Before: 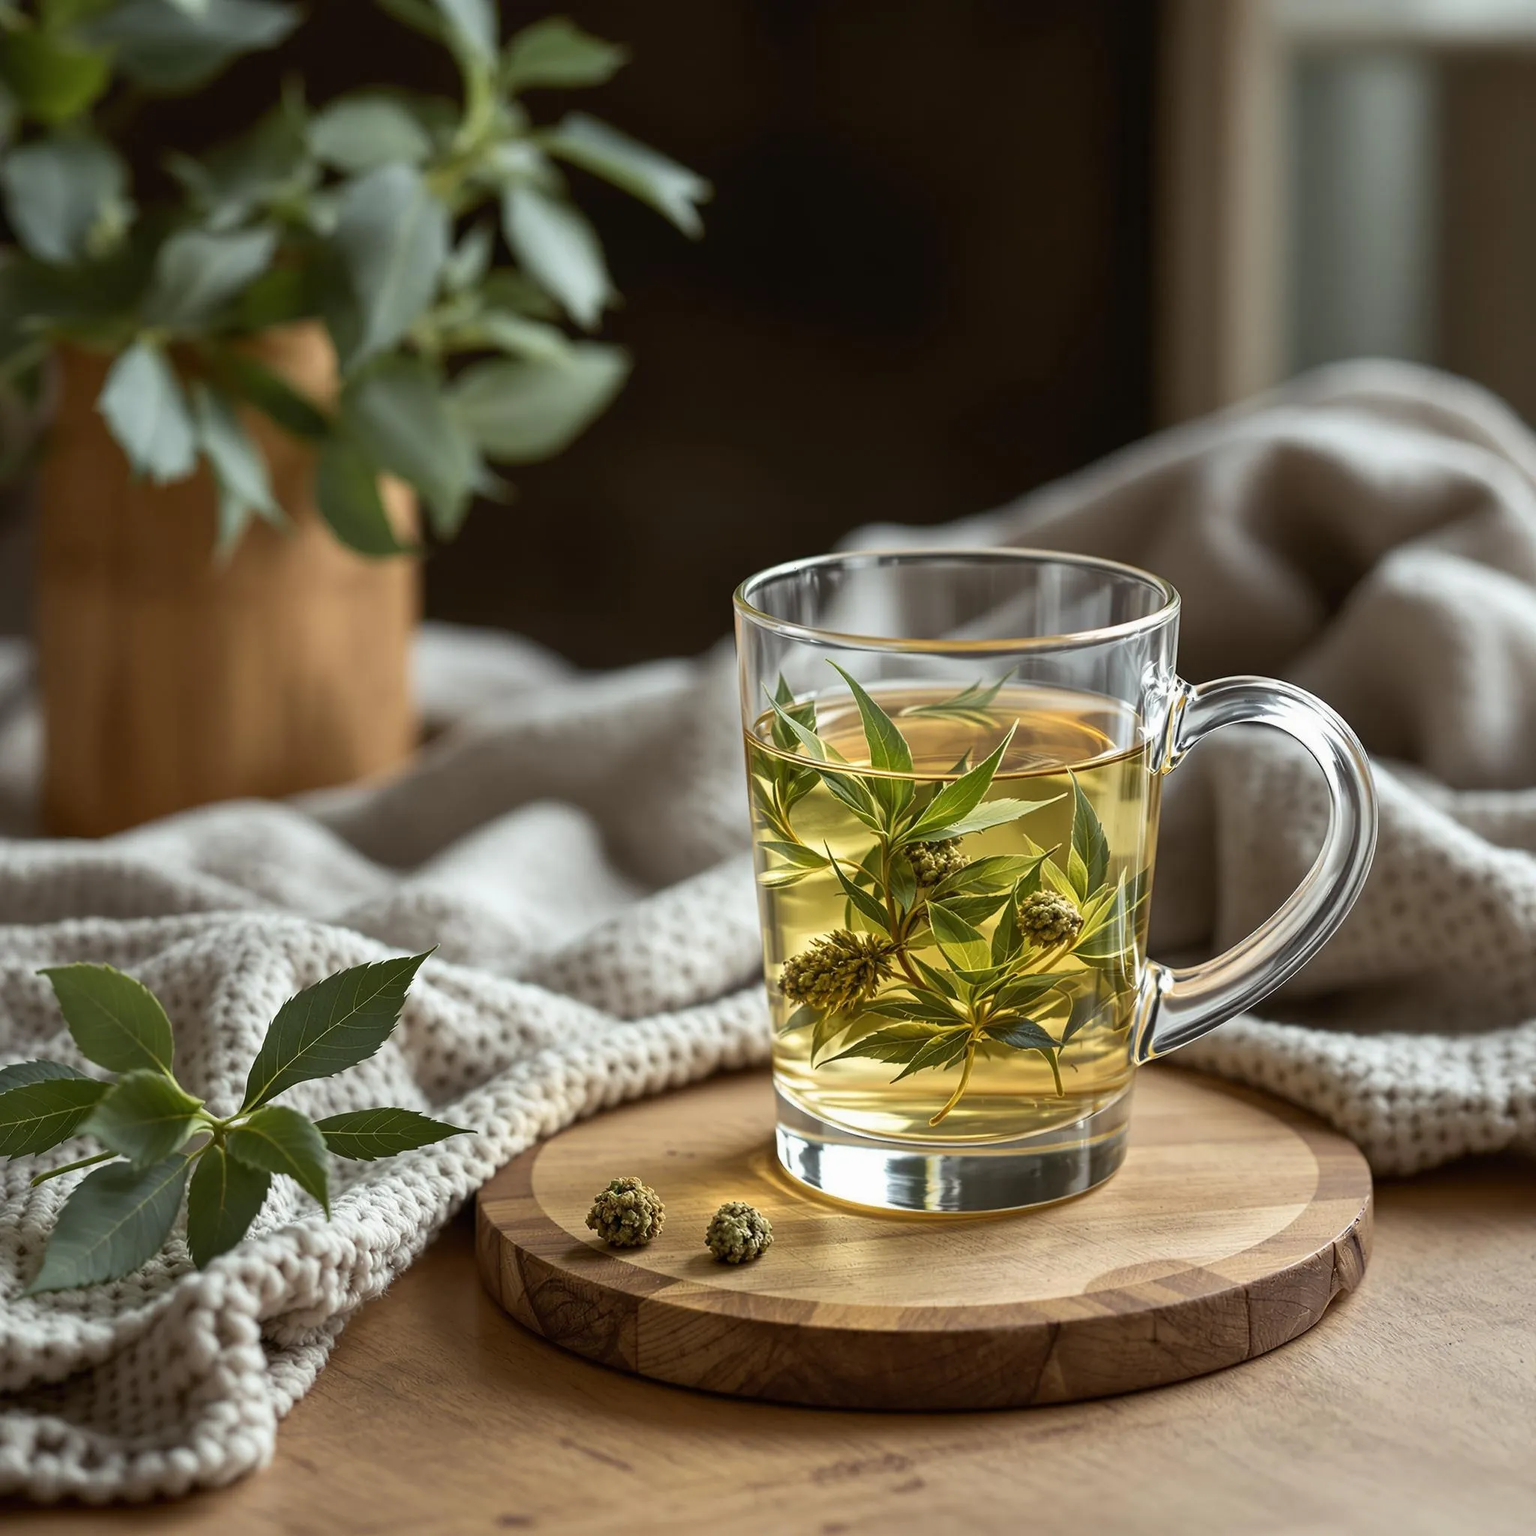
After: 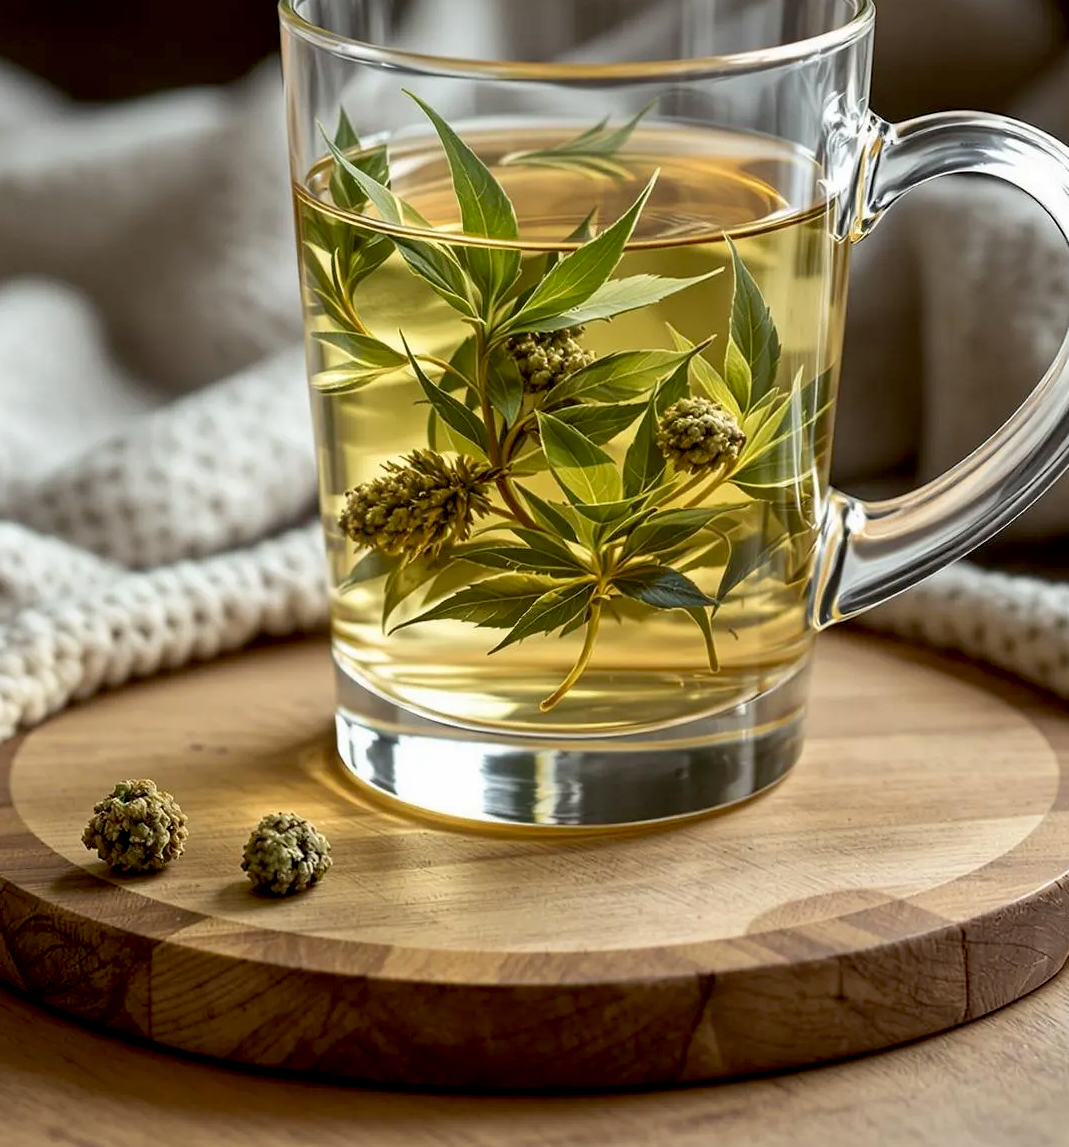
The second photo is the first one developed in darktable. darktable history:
crop: left 34.167%, top 38.574%, right 13.611%, bottom 5.416%
exposure: black level correction 0.009, exposure 0.016 EV, compensate highlight preservation false
